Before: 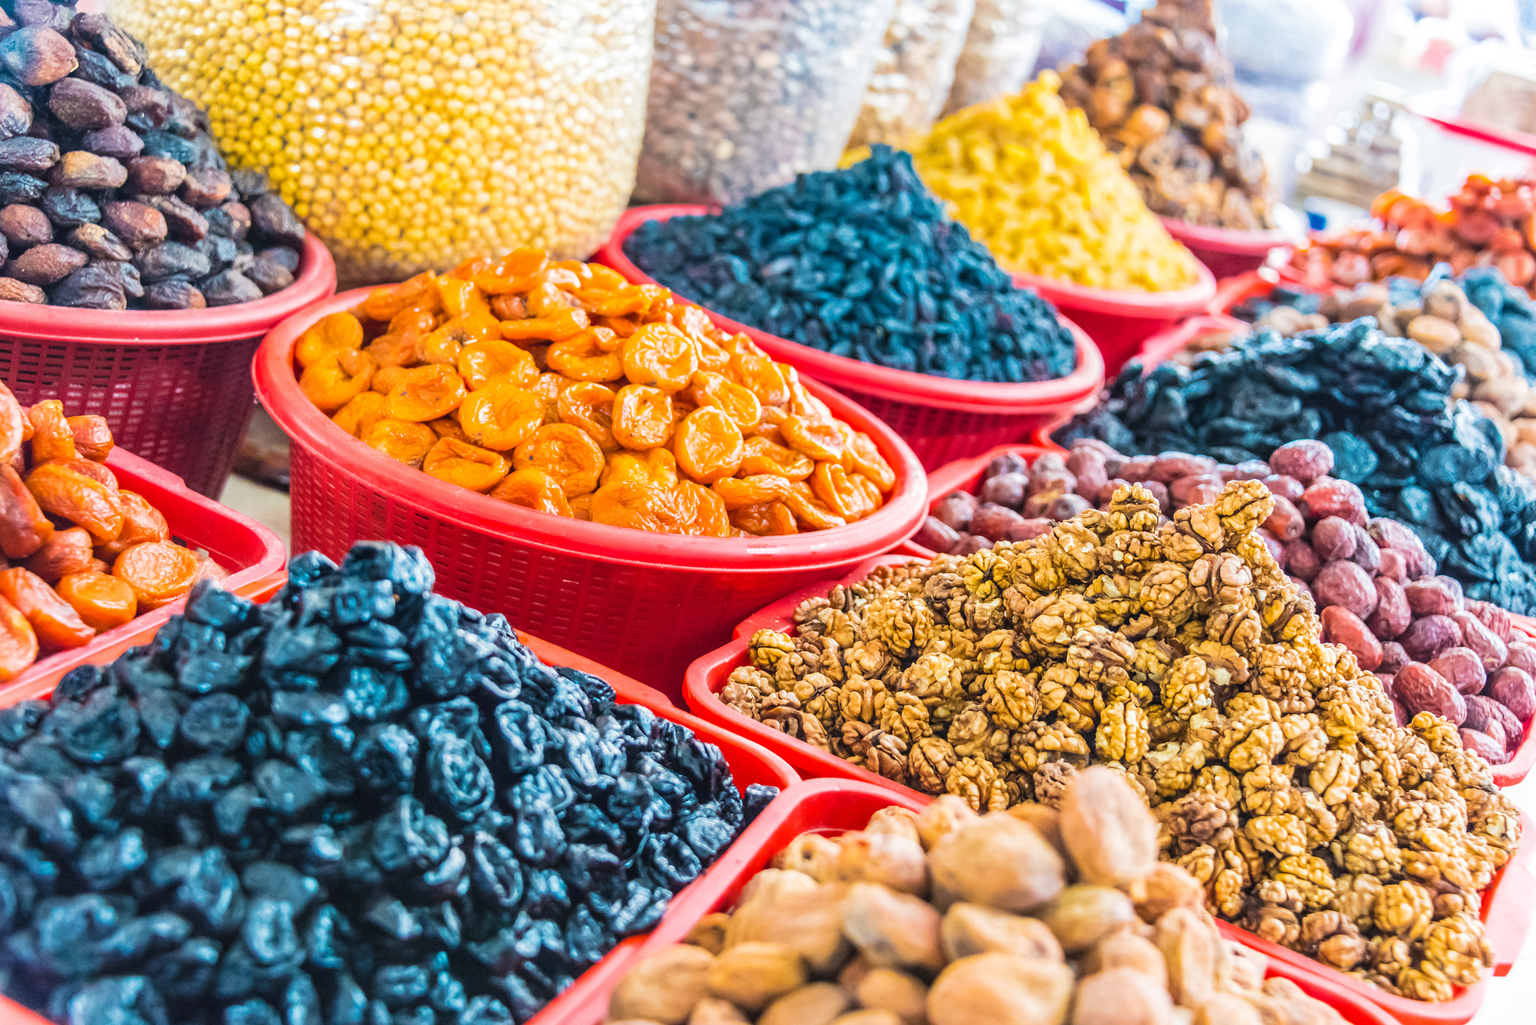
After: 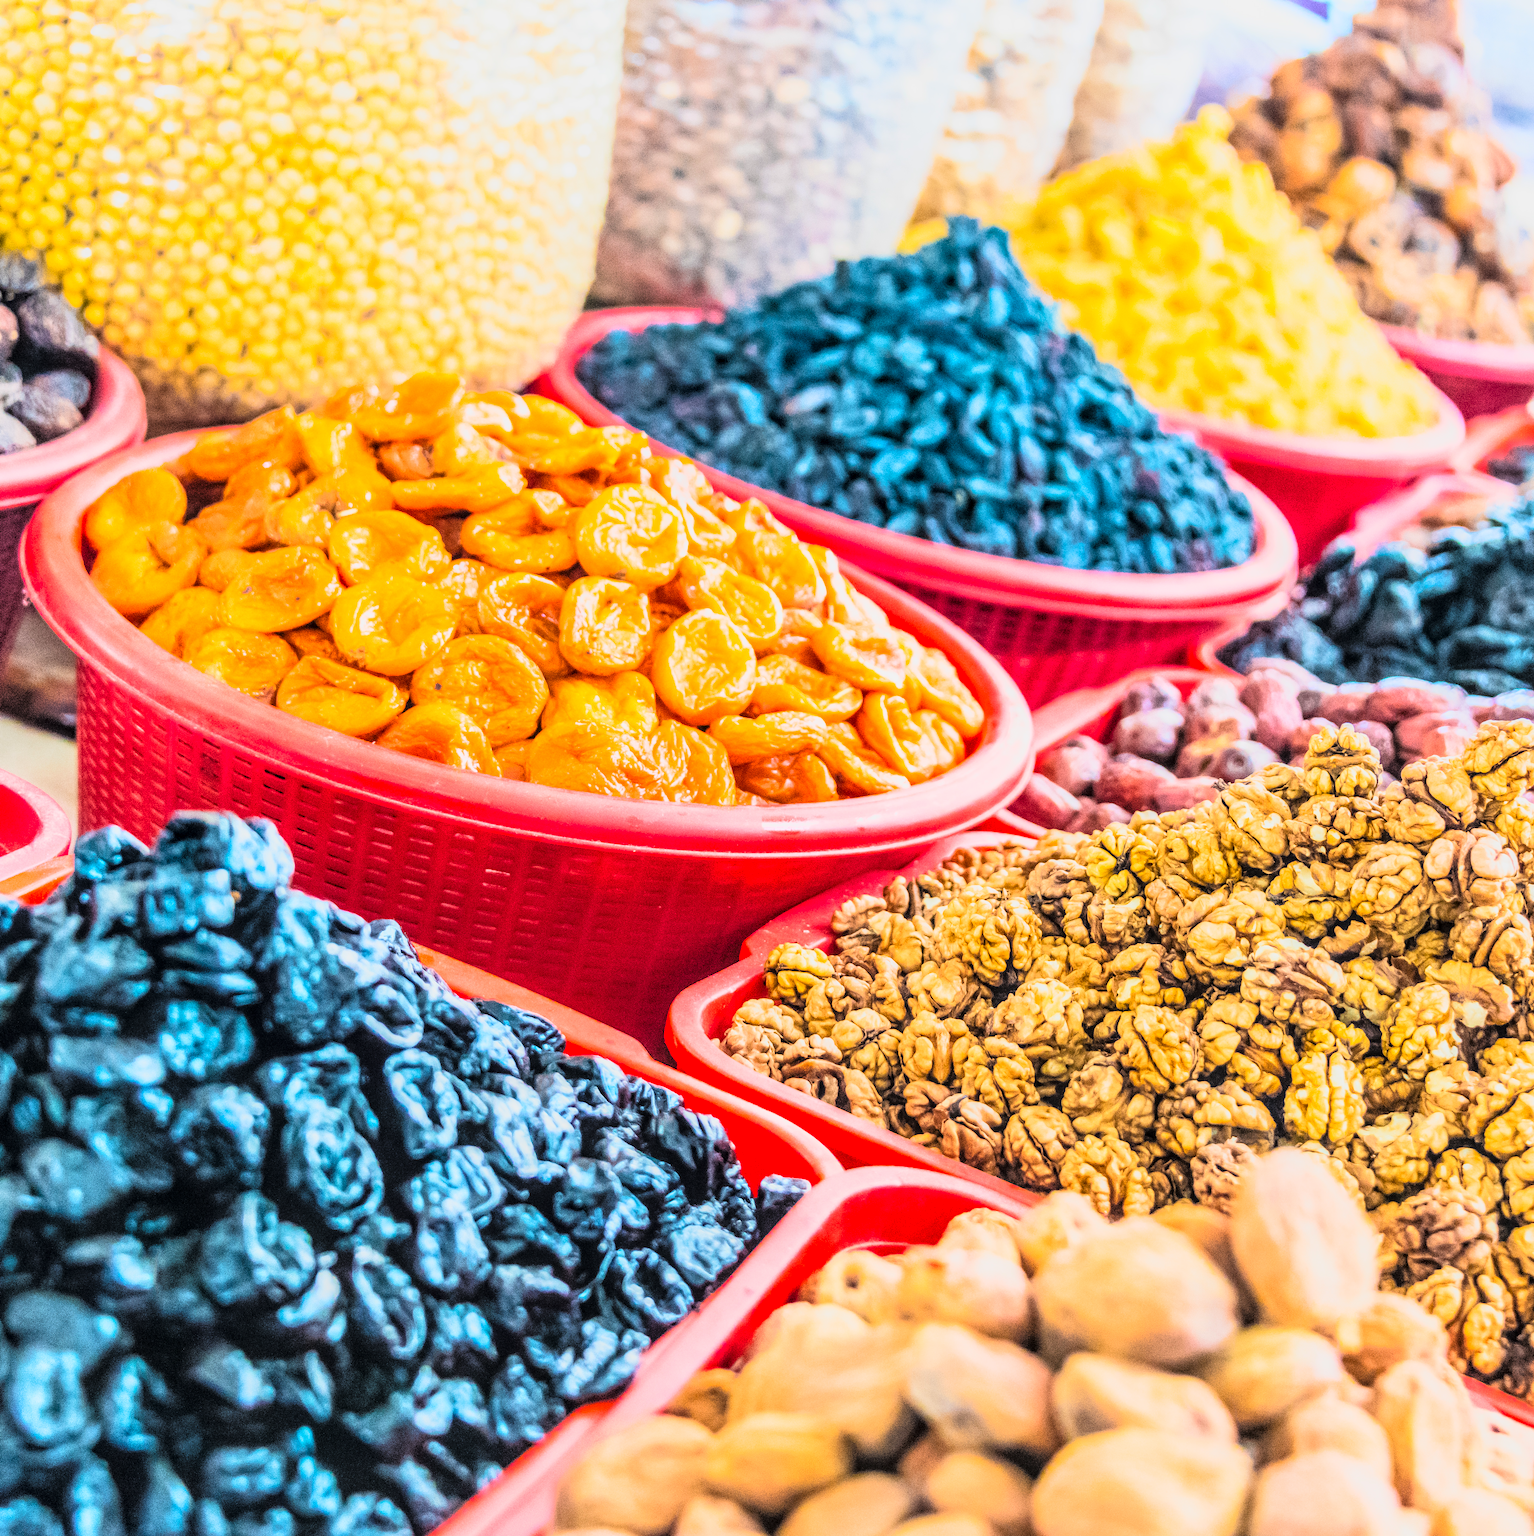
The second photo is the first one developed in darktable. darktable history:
local contrast: on, module defaults
crop and rotate: left 15.575%, right 17.759%
base curve: curves: ch0 [(0, 0) (0.088, 0.125) (0.176, 0.251) (0.354, 0.501) (0.613, 0.749) (1, 0.877)]
tone curve: curves: ch0 [(0, 0) (0.105, 0.044) (0.195, 0.128) (0.283, 0.283) (0.384, 0.404) (0.485, 0.531) (0.635, 0.7) (0.832, 0.858) (1, 0.977)]; ch1 [(0, 0) (0.161, 0.092) (0.35, 0.33) (0.379, 0.401) (0.448, 0.478) (0.498, 0.503) (0.531, 0.537) (0.586, 0.563) (0.687, 0.648) (1, 1)]; ch2 [(0, 0) (0.359, 0.372) (0.437, 0.437) (0.483, 0.484) (0.53, 0.515) (0.556, 0.553) (0.635, 0.589) (1, 1)], color space Lab, linked channels, preserve colors none
